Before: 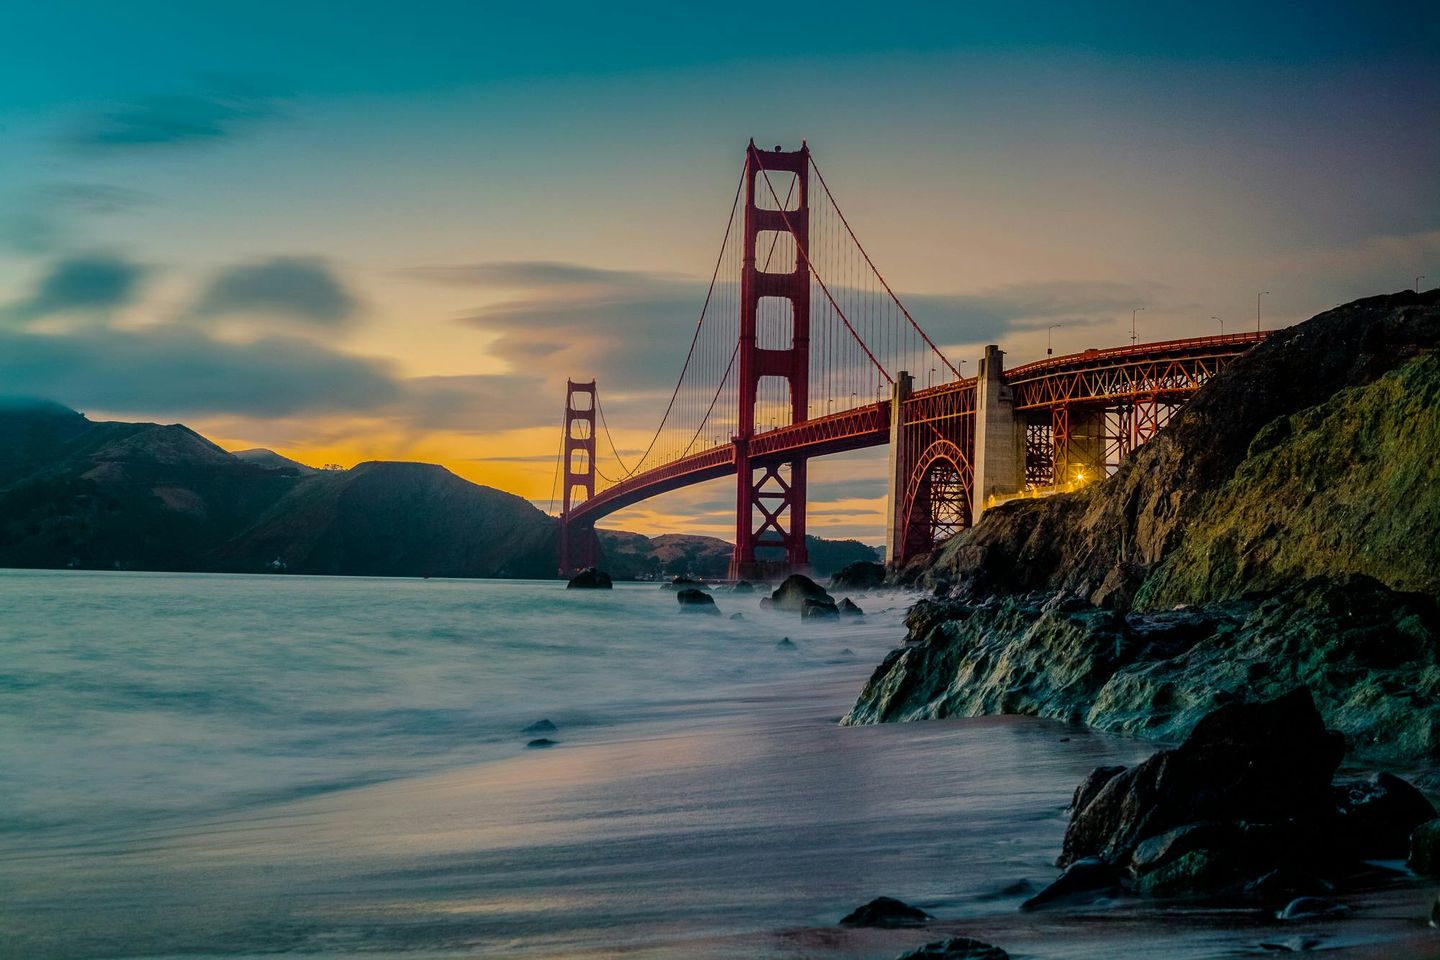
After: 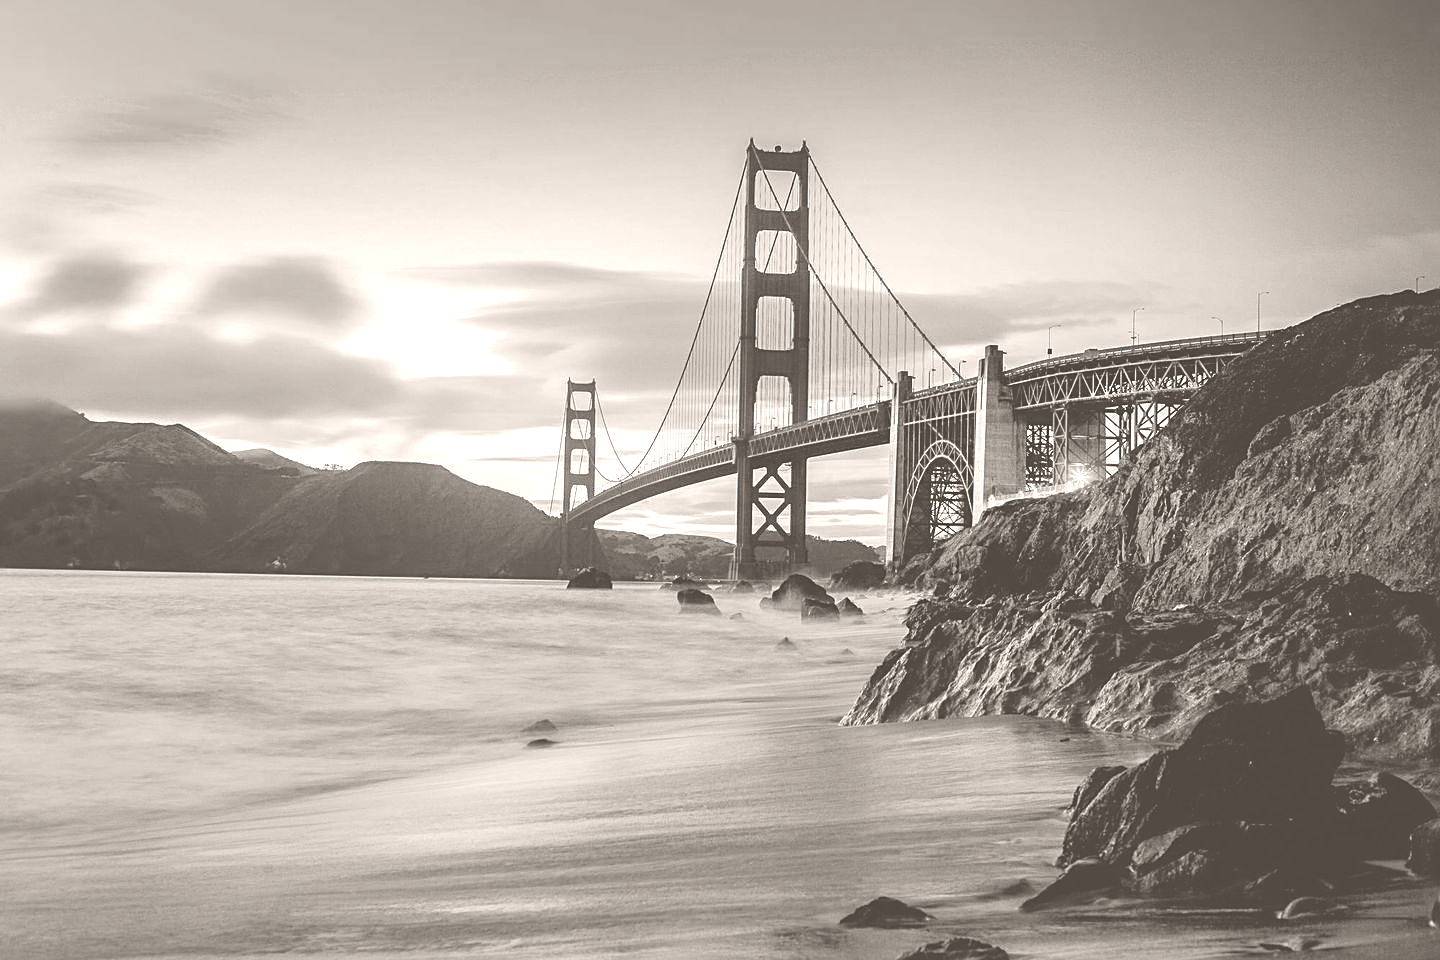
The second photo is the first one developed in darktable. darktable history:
colorize: hue 34.49°, saturation 35.33%, source mix 100%, lightness 55%, version 1
sharpen: on, module defaults
